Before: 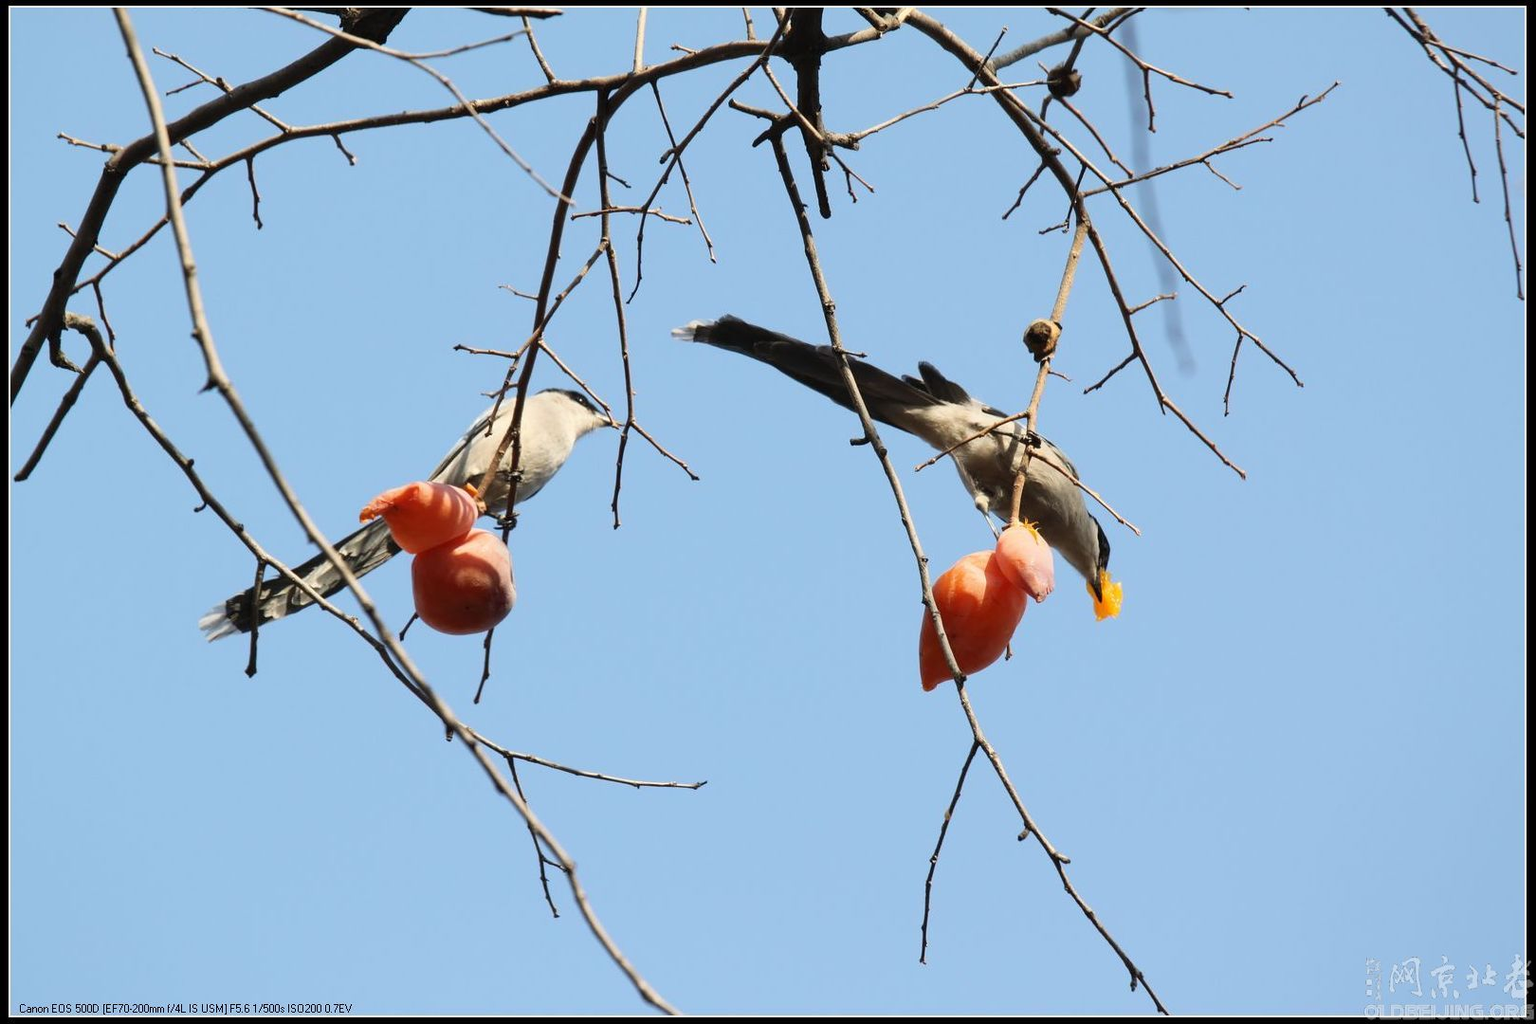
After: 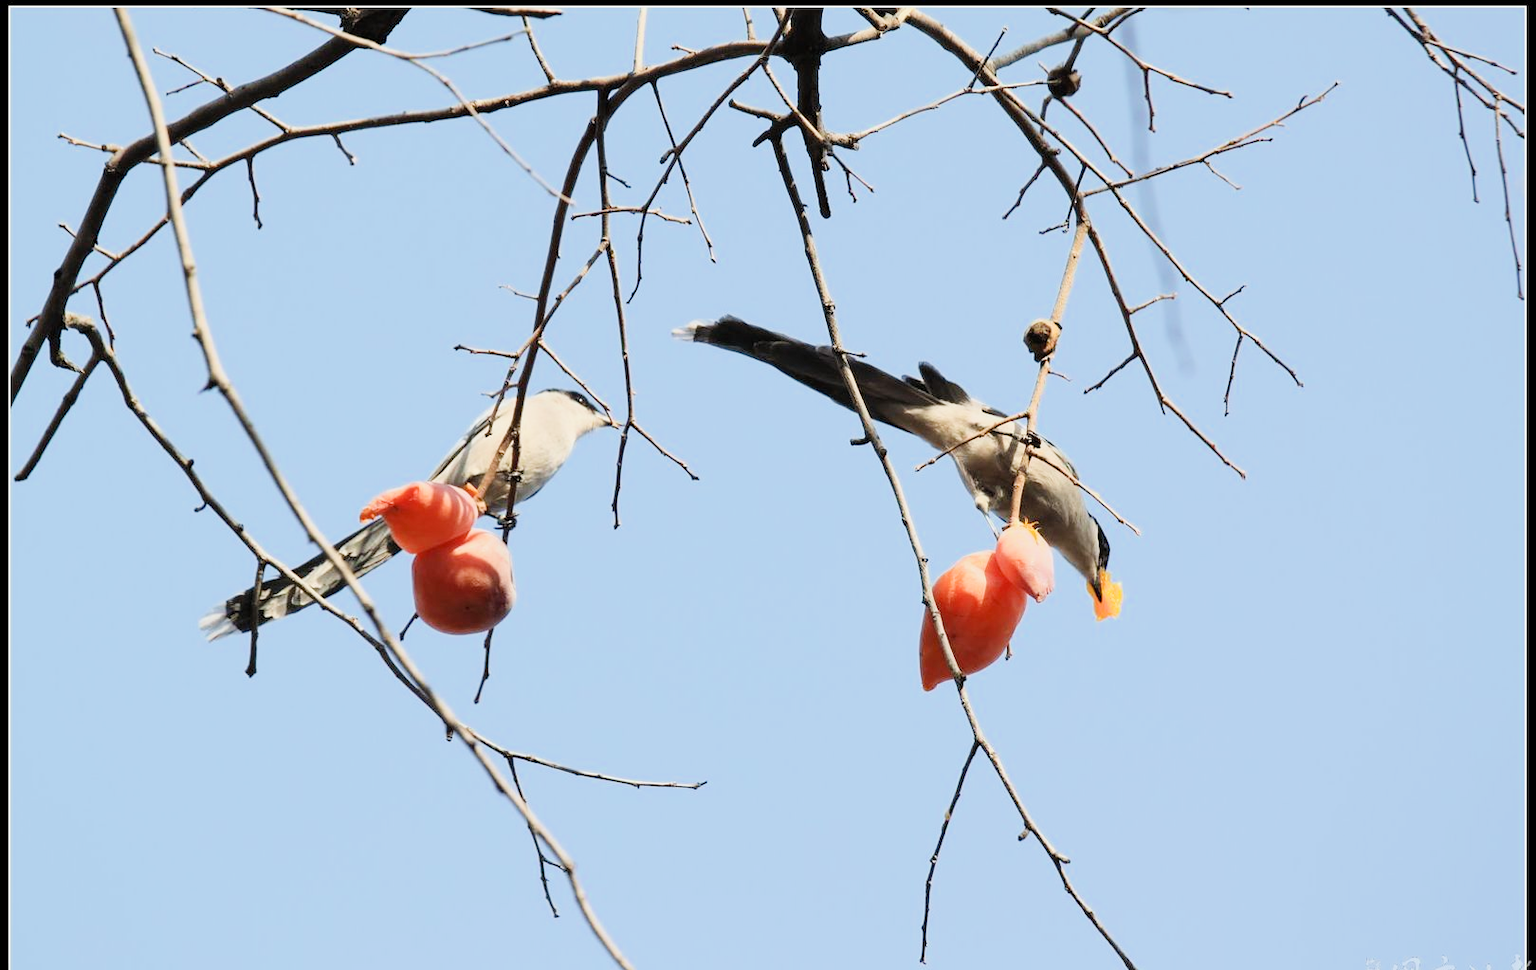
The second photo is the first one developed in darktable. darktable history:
exposure: black level correction 0, exposure 1.1 EV, compensate highlight preservation false
filmic rgb: black relative exposure -7.65 EV, white relative exposure 4.56 EV, hardness 3.61
crop and rotate: top 0%, bottom 5.097%
sharpen: radius 2.883, amount 0.868, threshold 47.523
